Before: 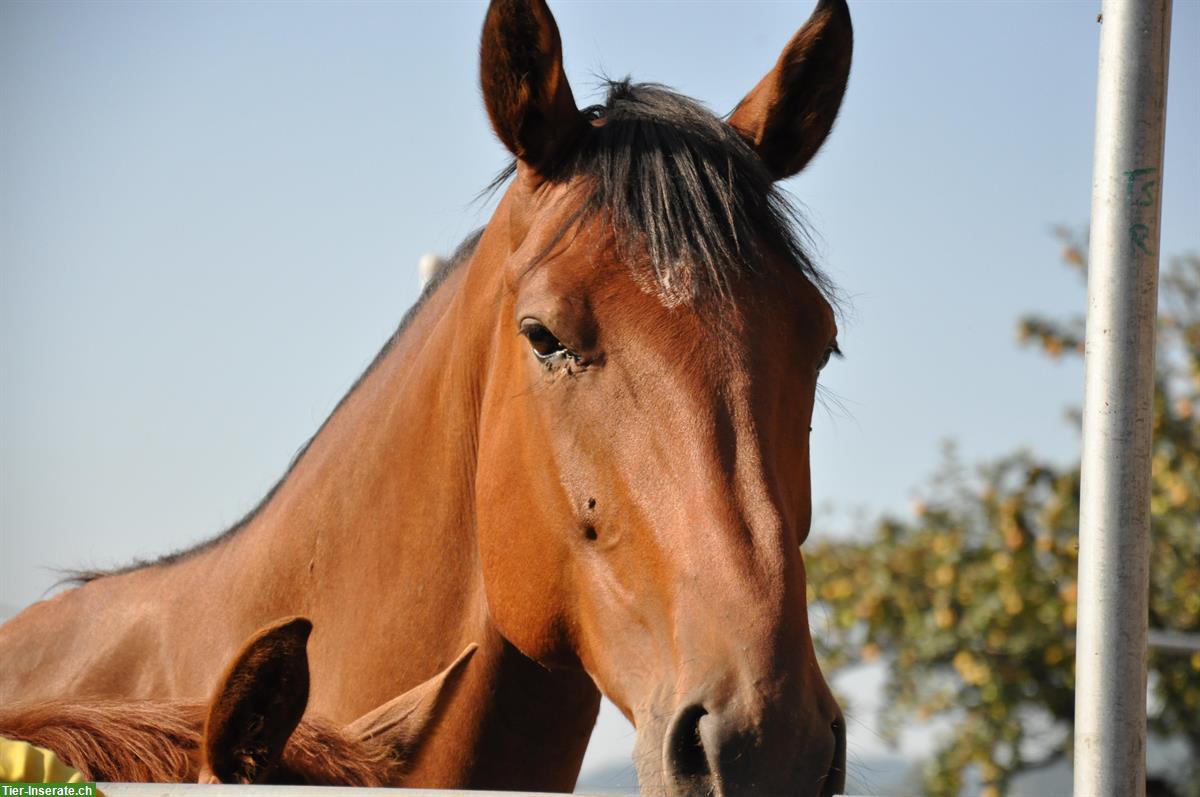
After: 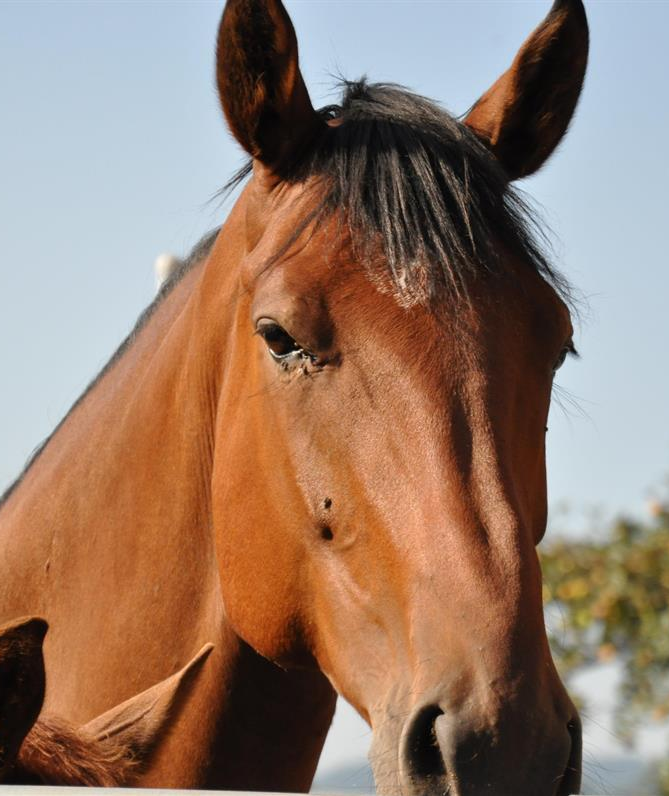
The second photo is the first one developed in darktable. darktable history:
crop: left 22.028%, right 22.145%, bottom 0.012%
